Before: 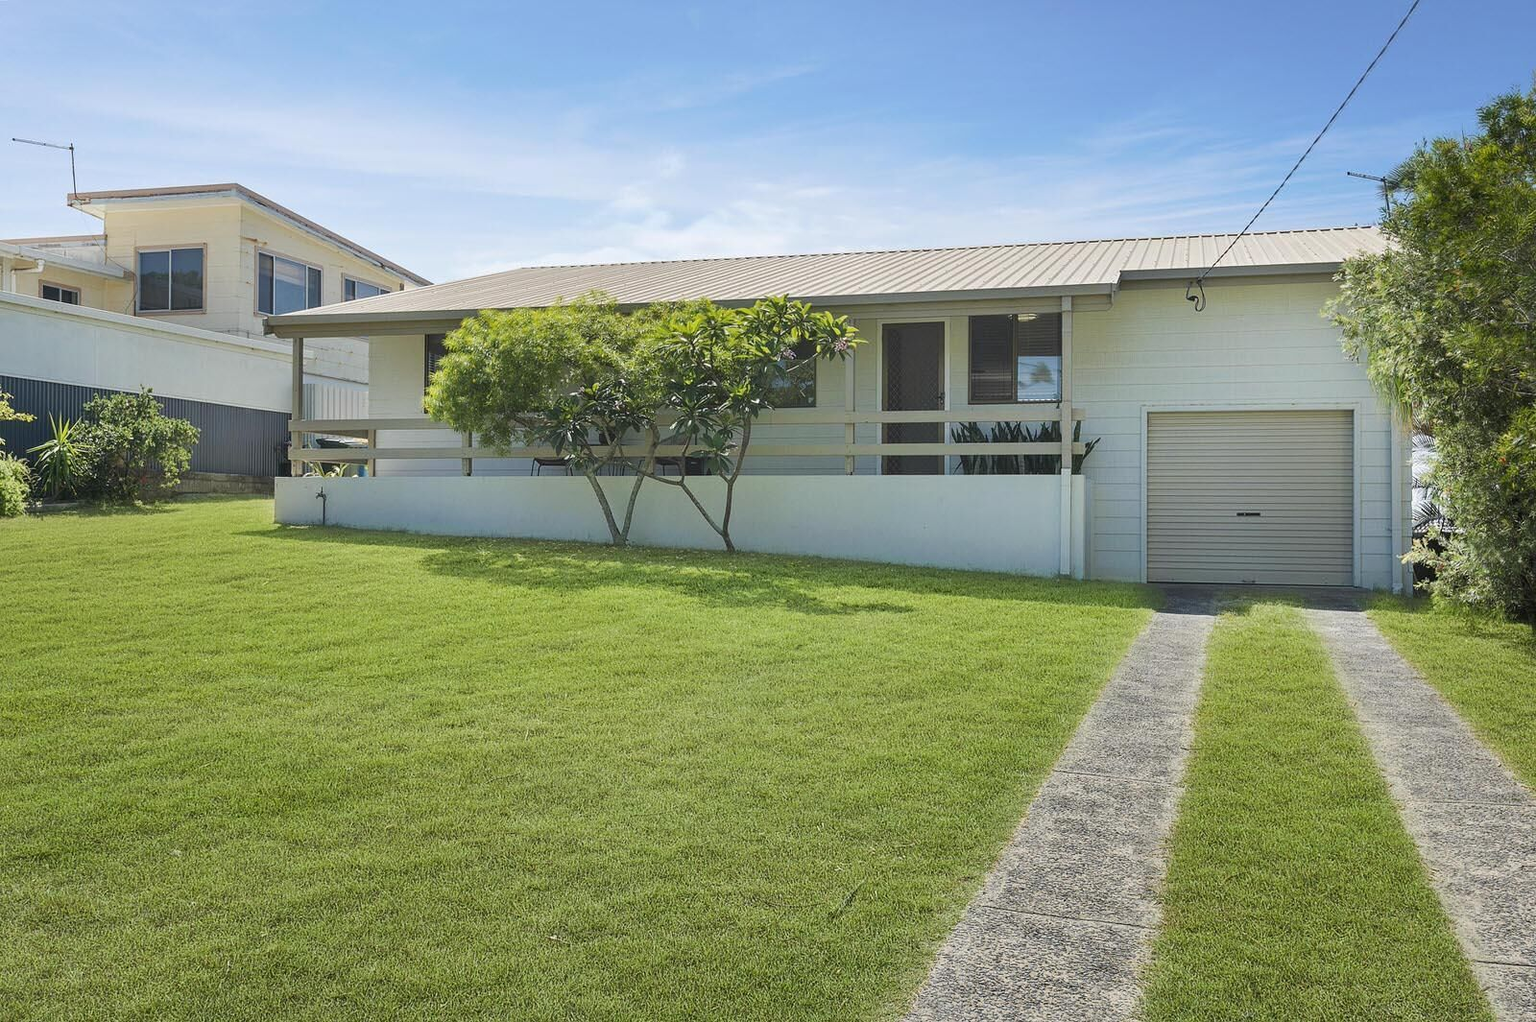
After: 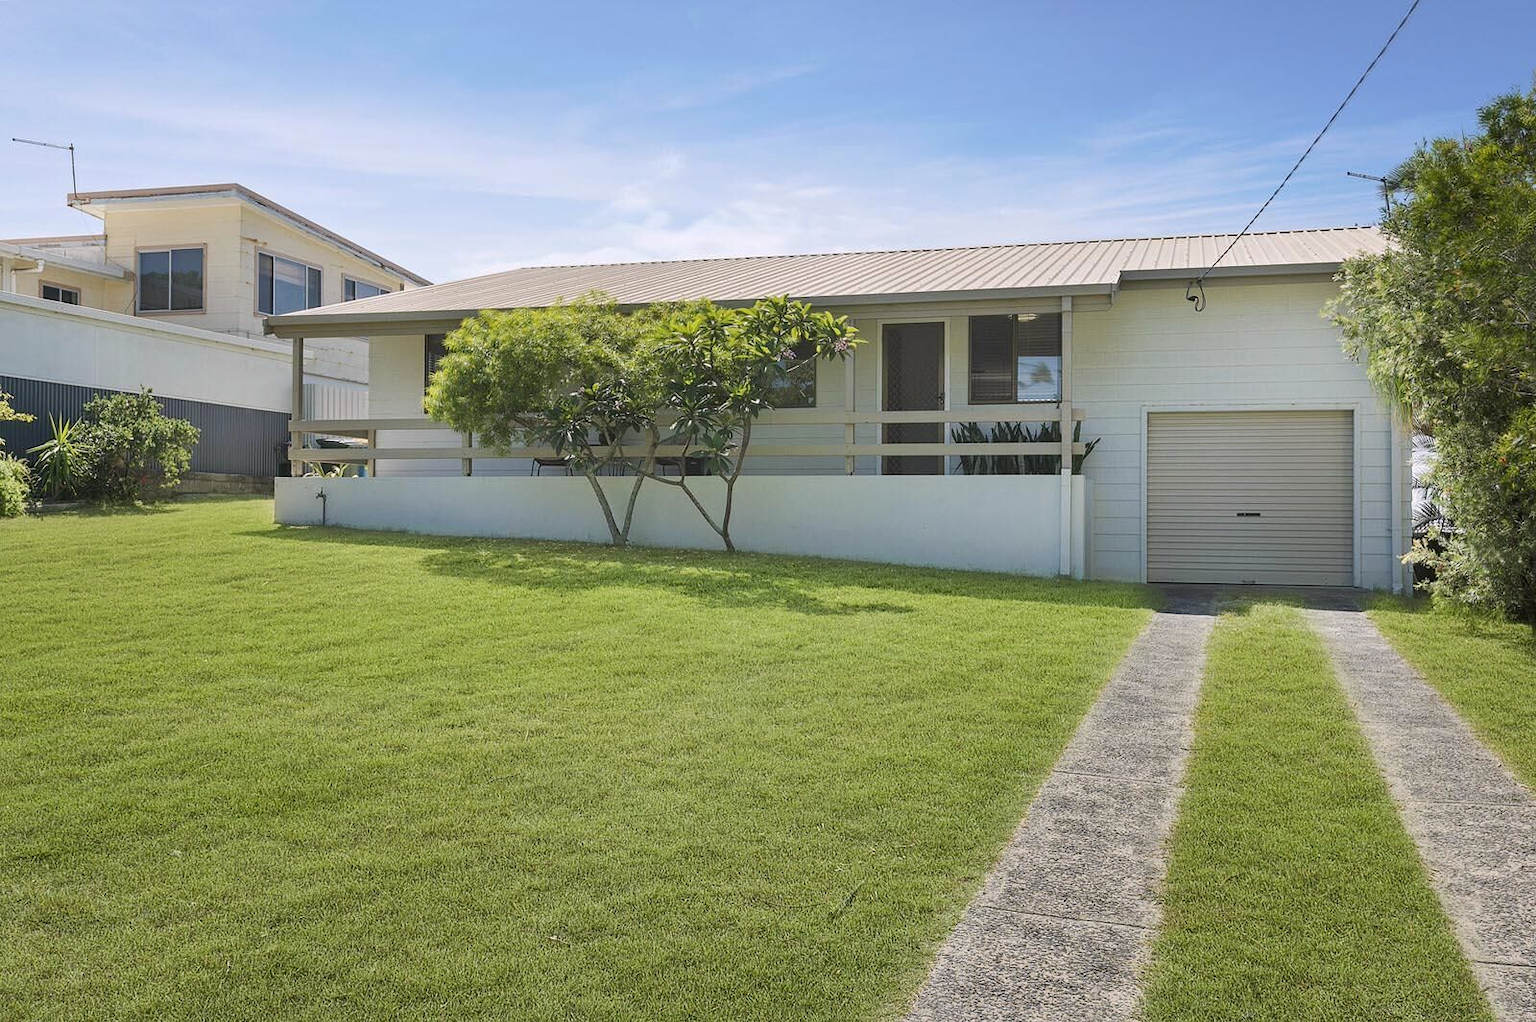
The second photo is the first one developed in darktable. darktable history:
color correction: highlights a* 3.1, highlights b* -1.28, shadows a* -0.091, shadows b* 2.46, saturation 0.98
